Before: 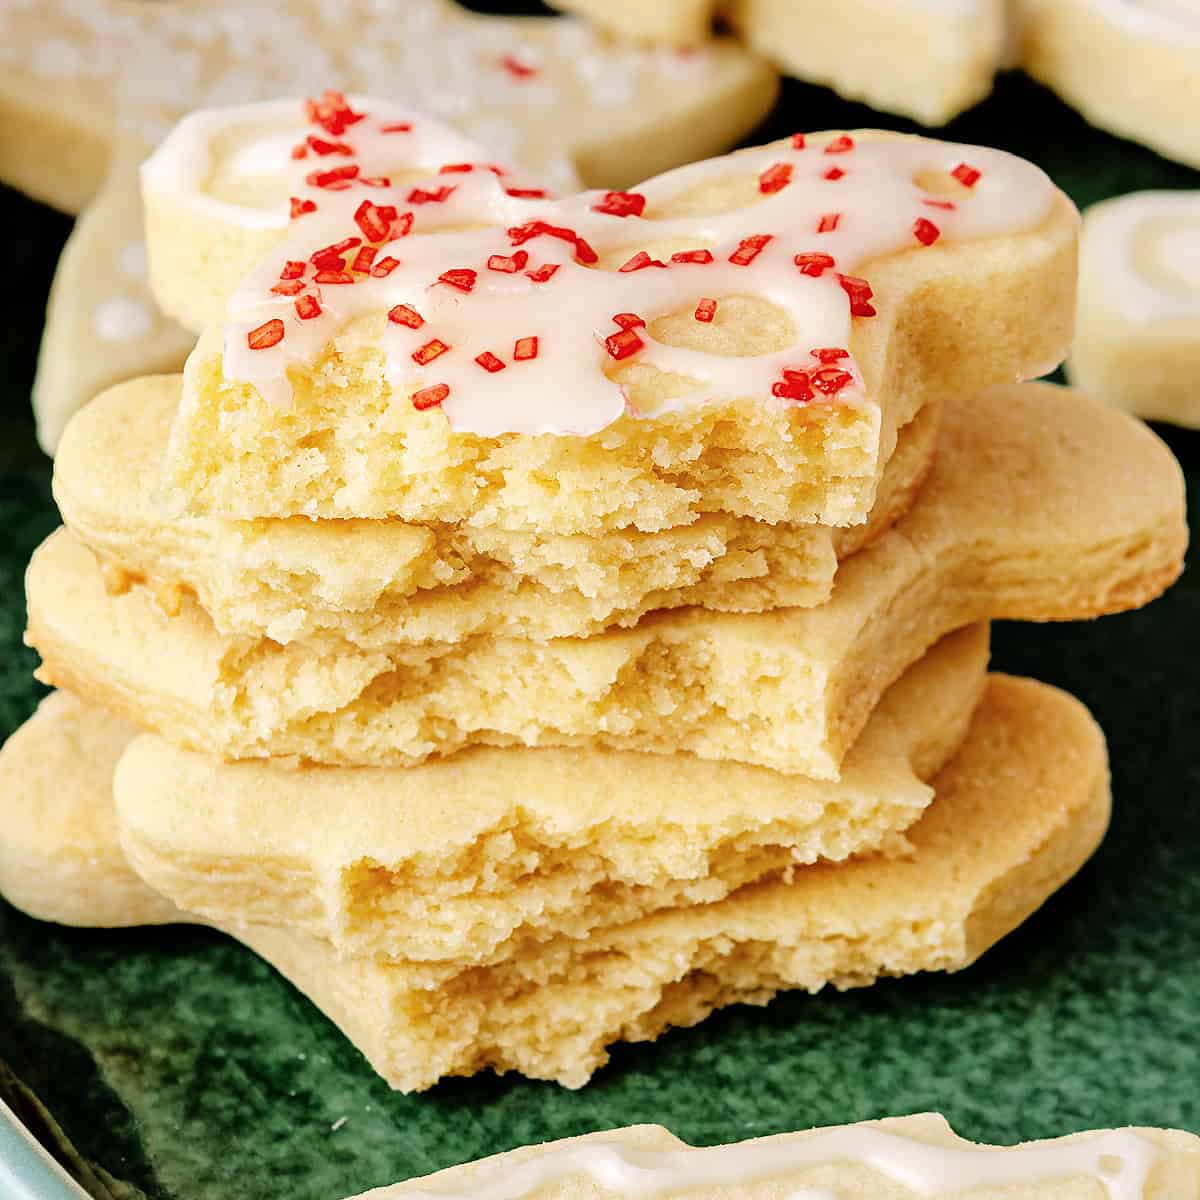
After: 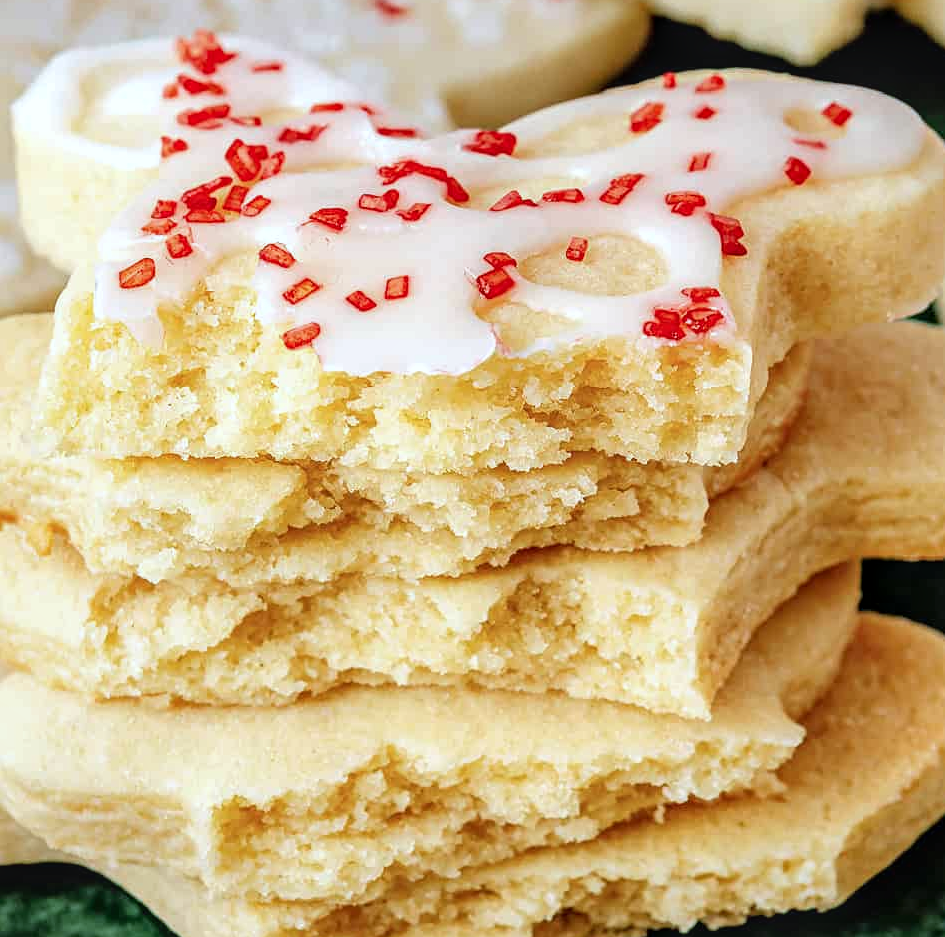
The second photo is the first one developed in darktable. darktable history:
crop and rotate: left 10.77%, top 5.1%, right 10.41%, bottom 16.76%
color correction: highlights a* -4.18, highlights b* -10.81
local contrast: on, module defaults
